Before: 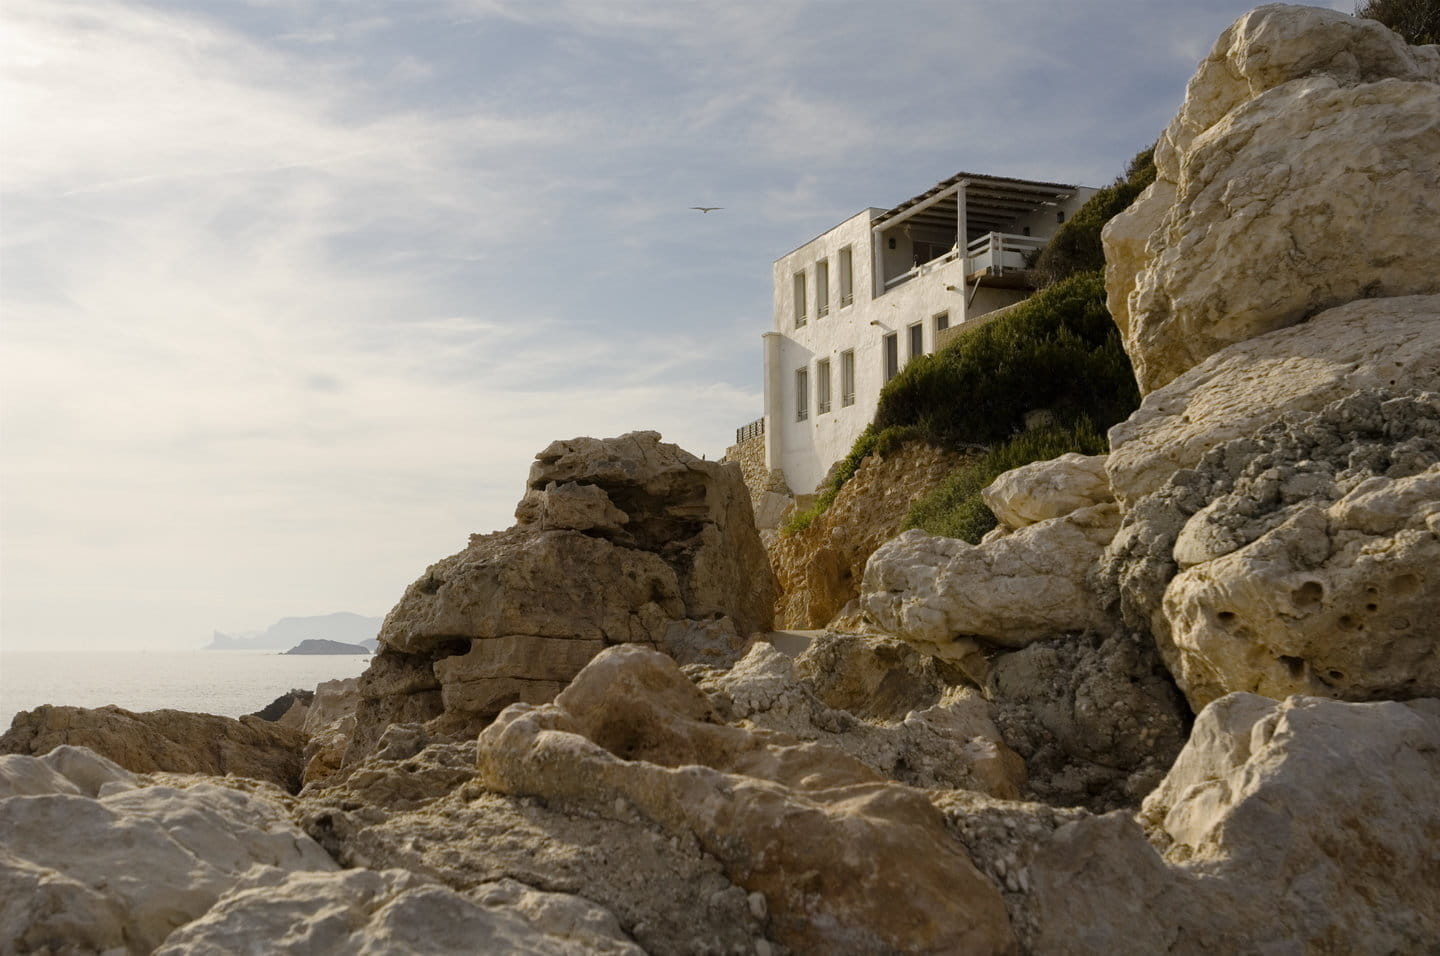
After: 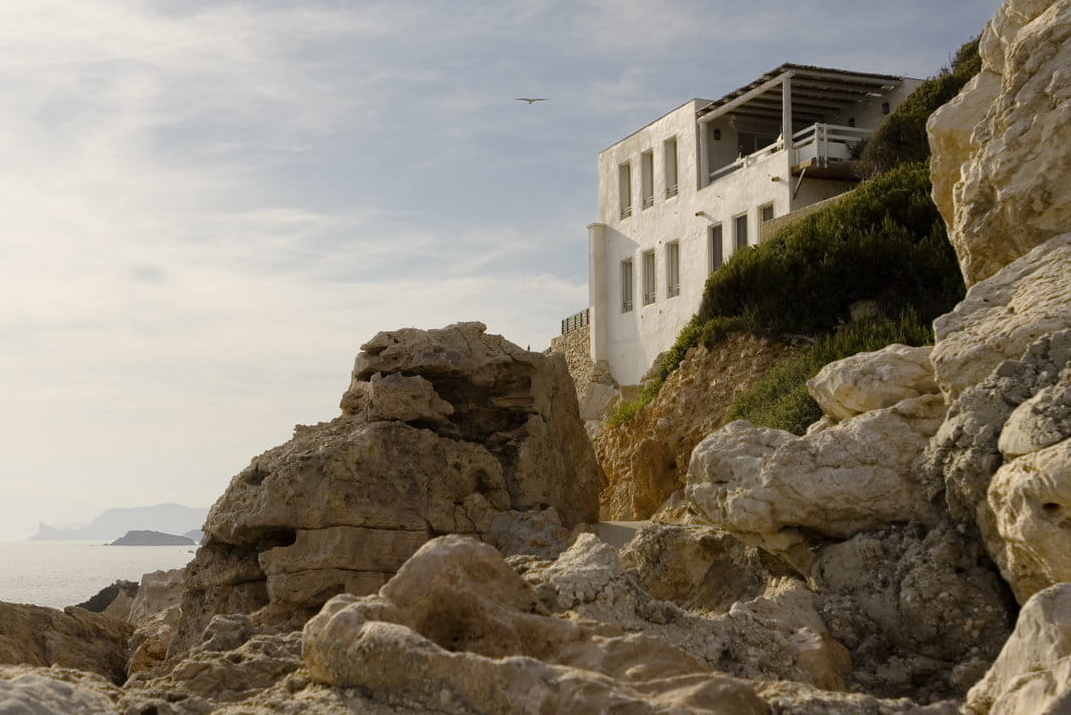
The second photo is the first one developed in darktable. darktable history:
crop and rotate: left 12.158%, top 11.464%, right 13.446%, bottom 13.656%
